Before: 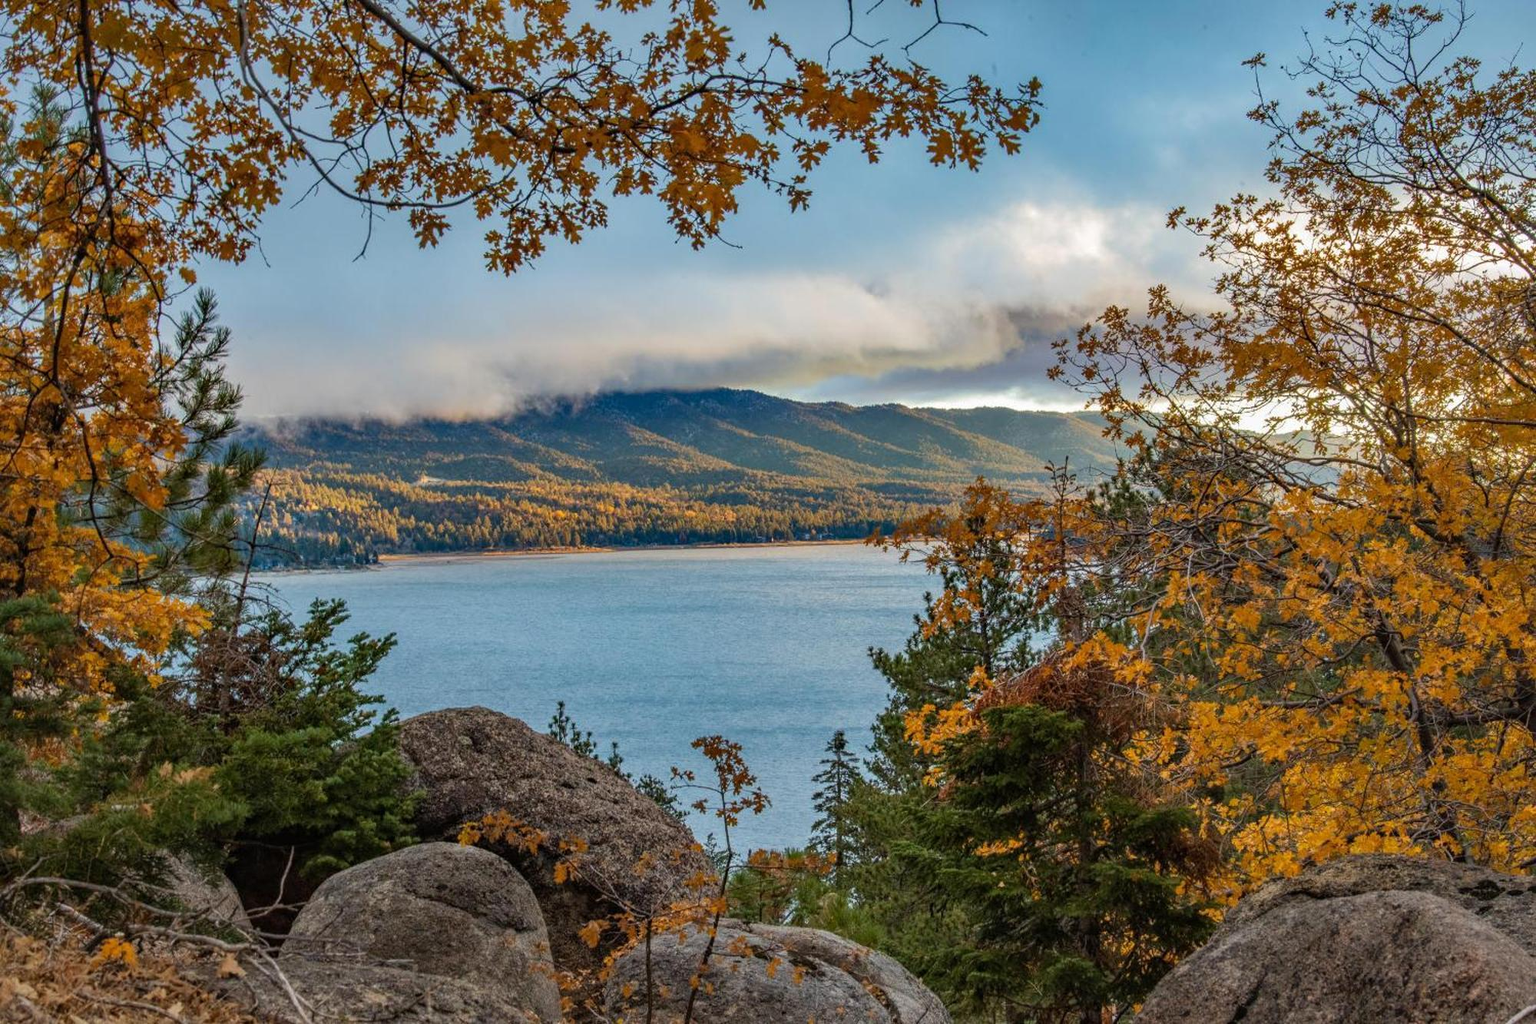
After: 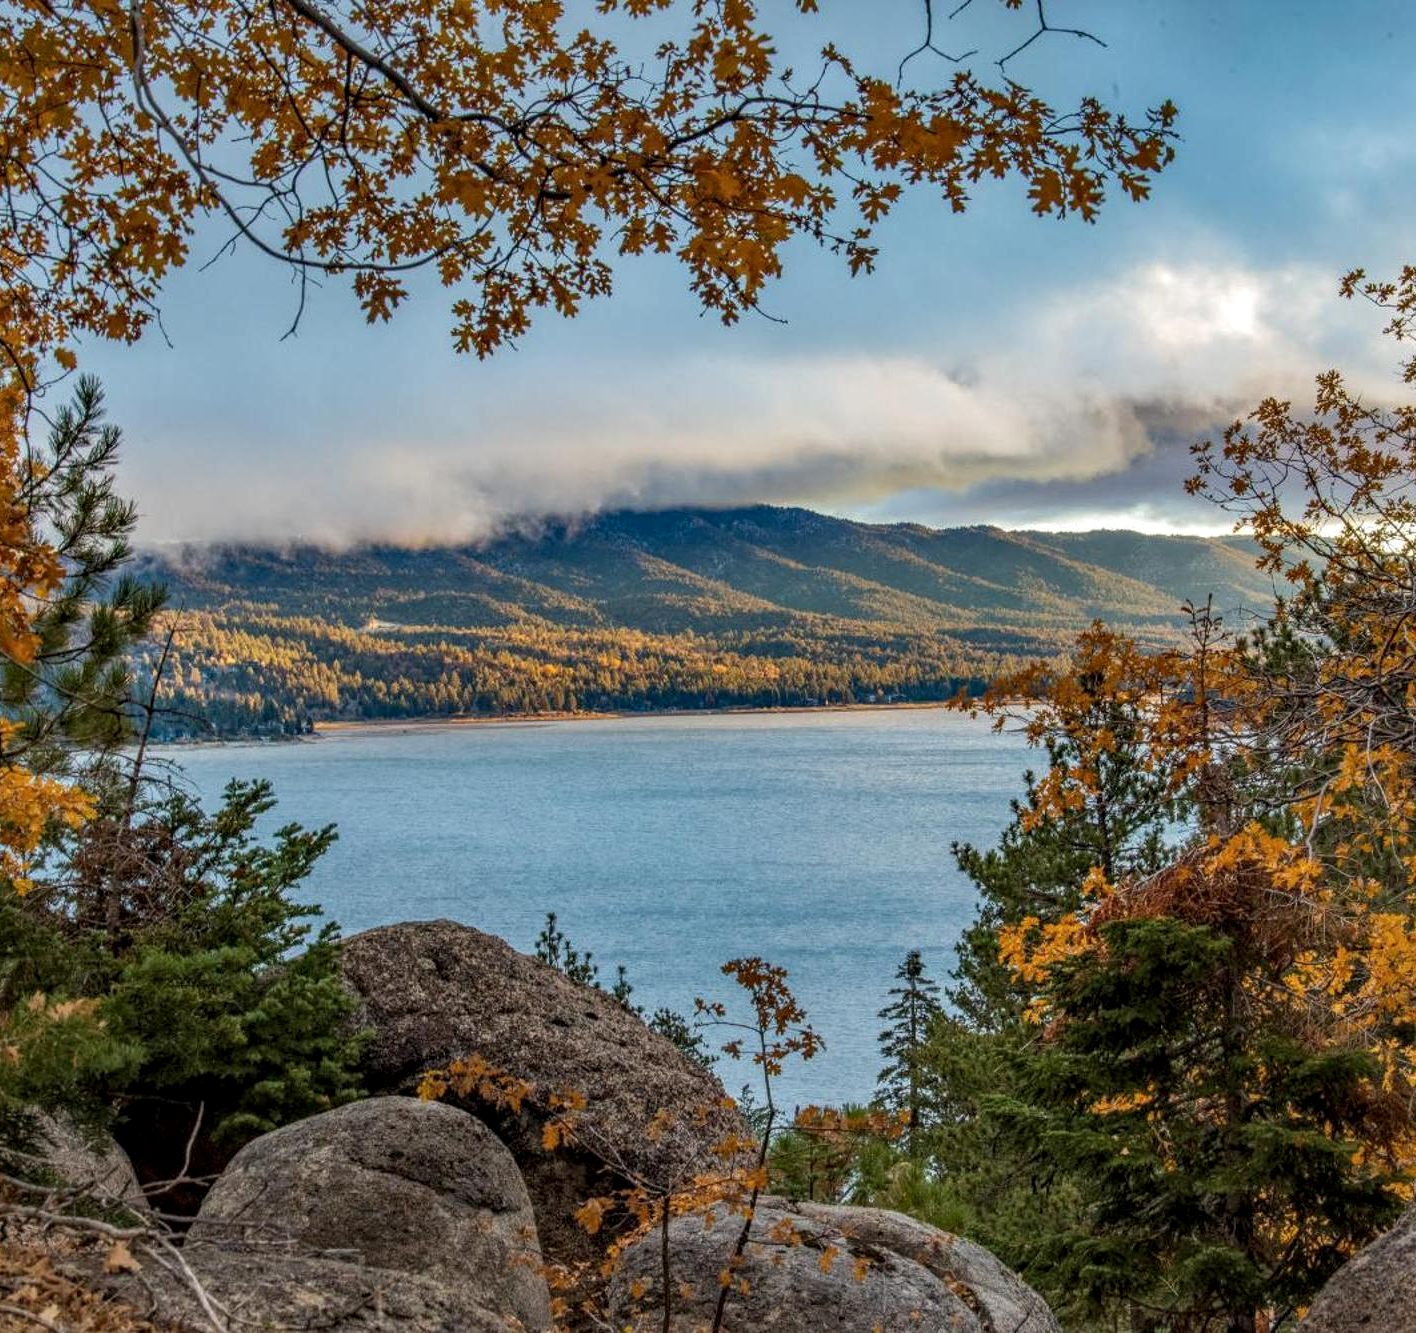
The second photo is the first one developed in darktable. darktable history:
local contrast: on, module defaults
crop and rotate: left 8.973%, right 20.214%
